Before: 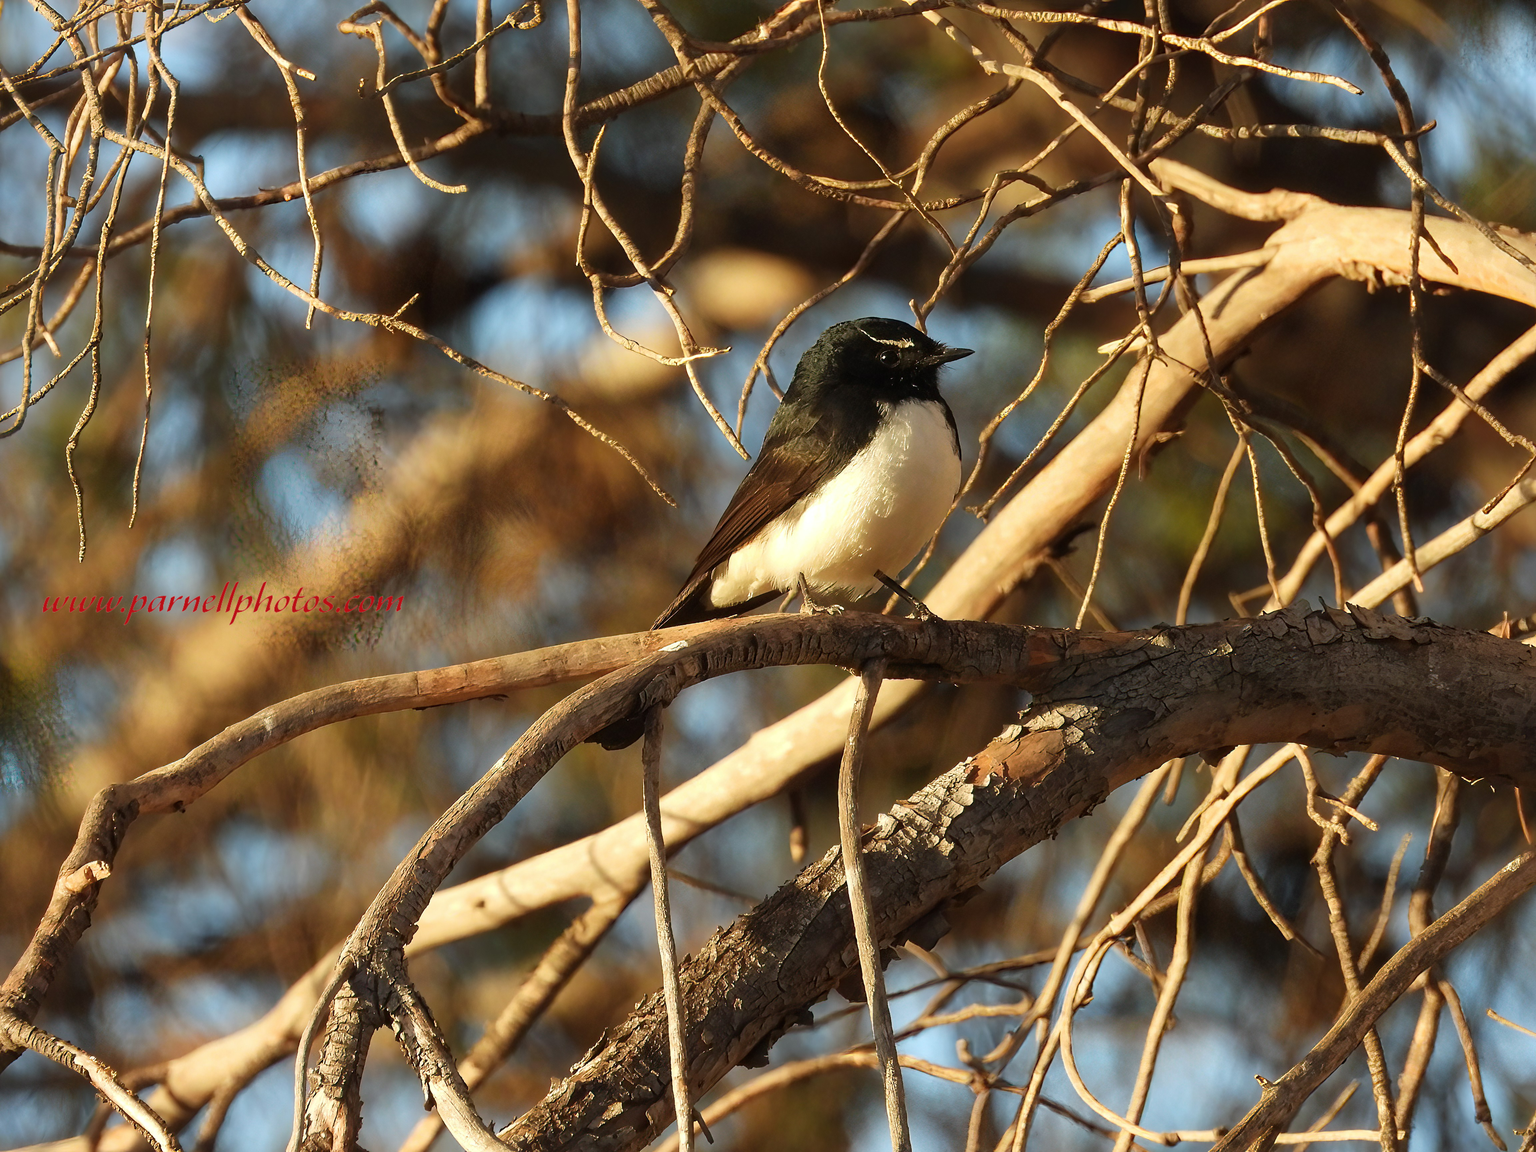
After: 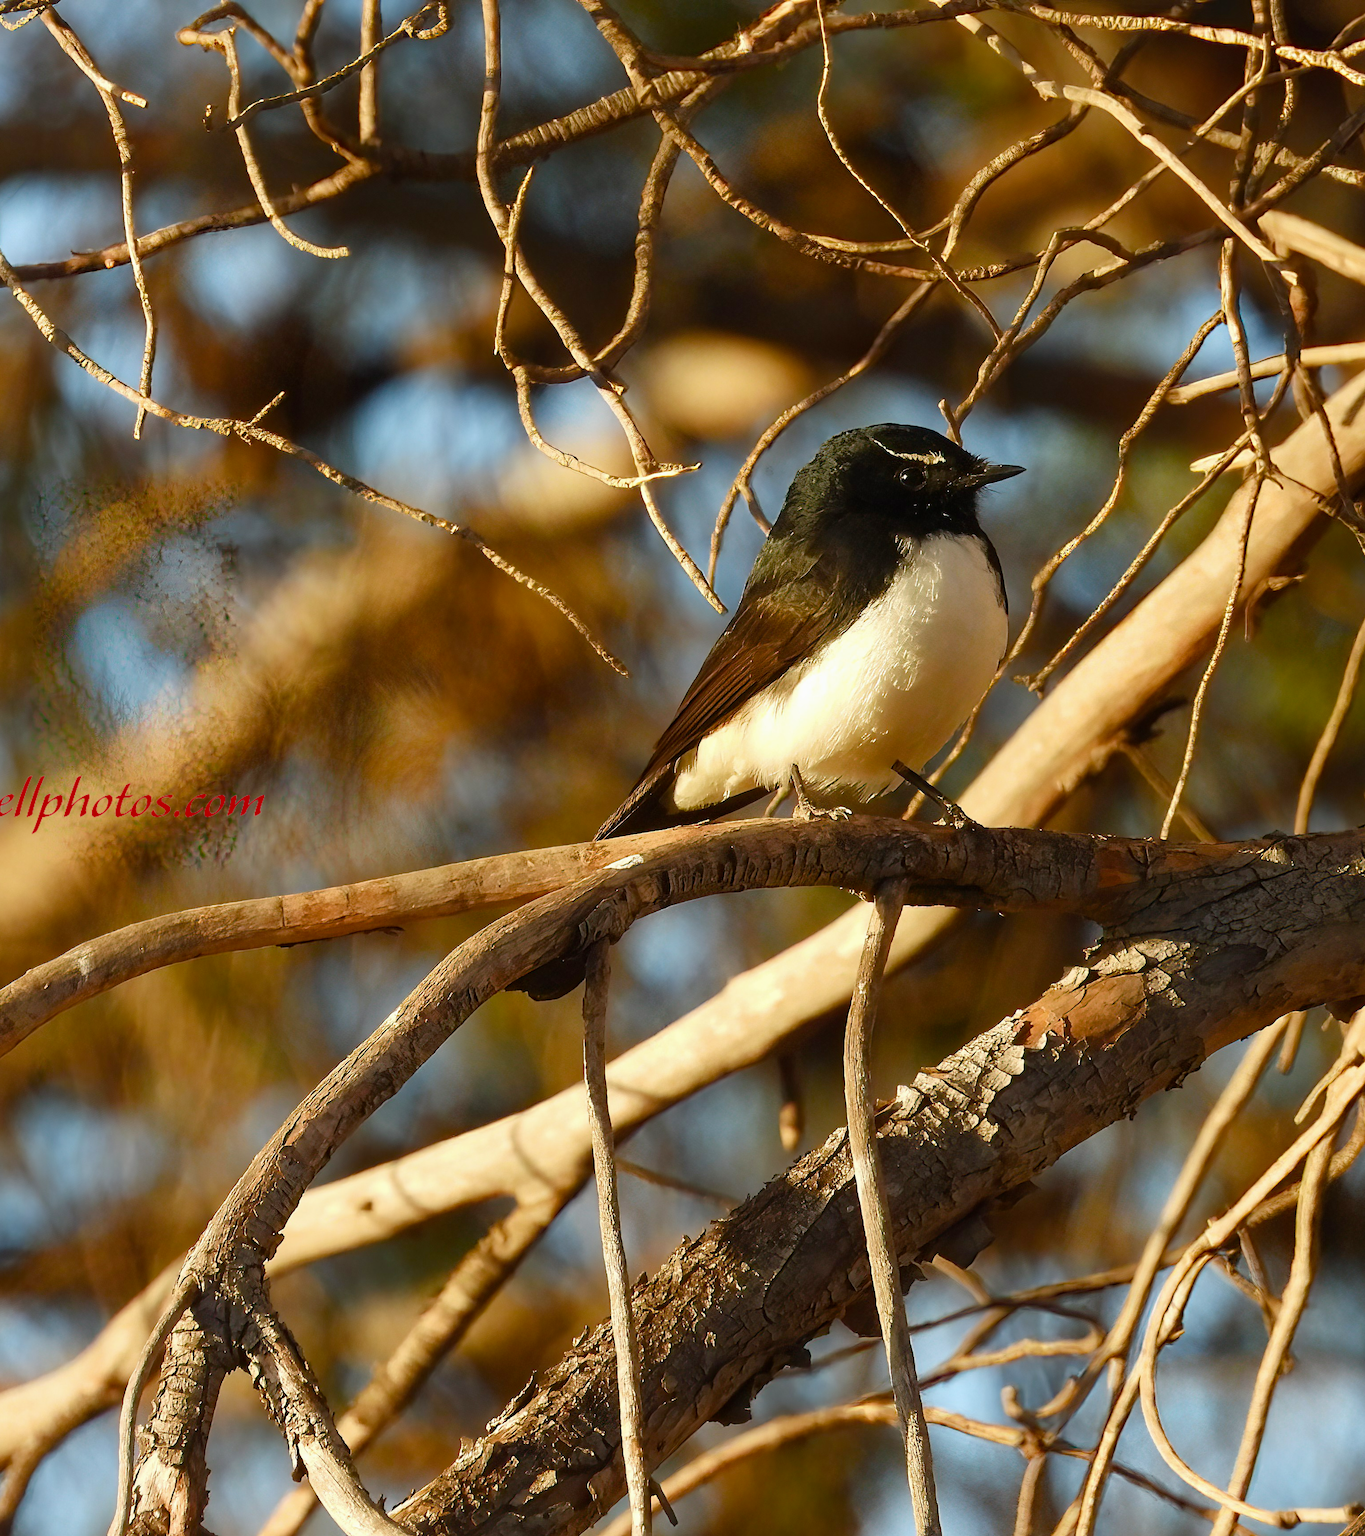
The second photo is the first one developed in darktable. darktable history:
color balance rgb: perceptual saturation grading › global saturation 20%, perceptual saturation grading › highlights -25%, perceptual saturation grading › shadows 25%
exposure: exposure -0.04 EV, compensate highlight preservation false
crop and rotate: left 13.409%, right 19.924%
